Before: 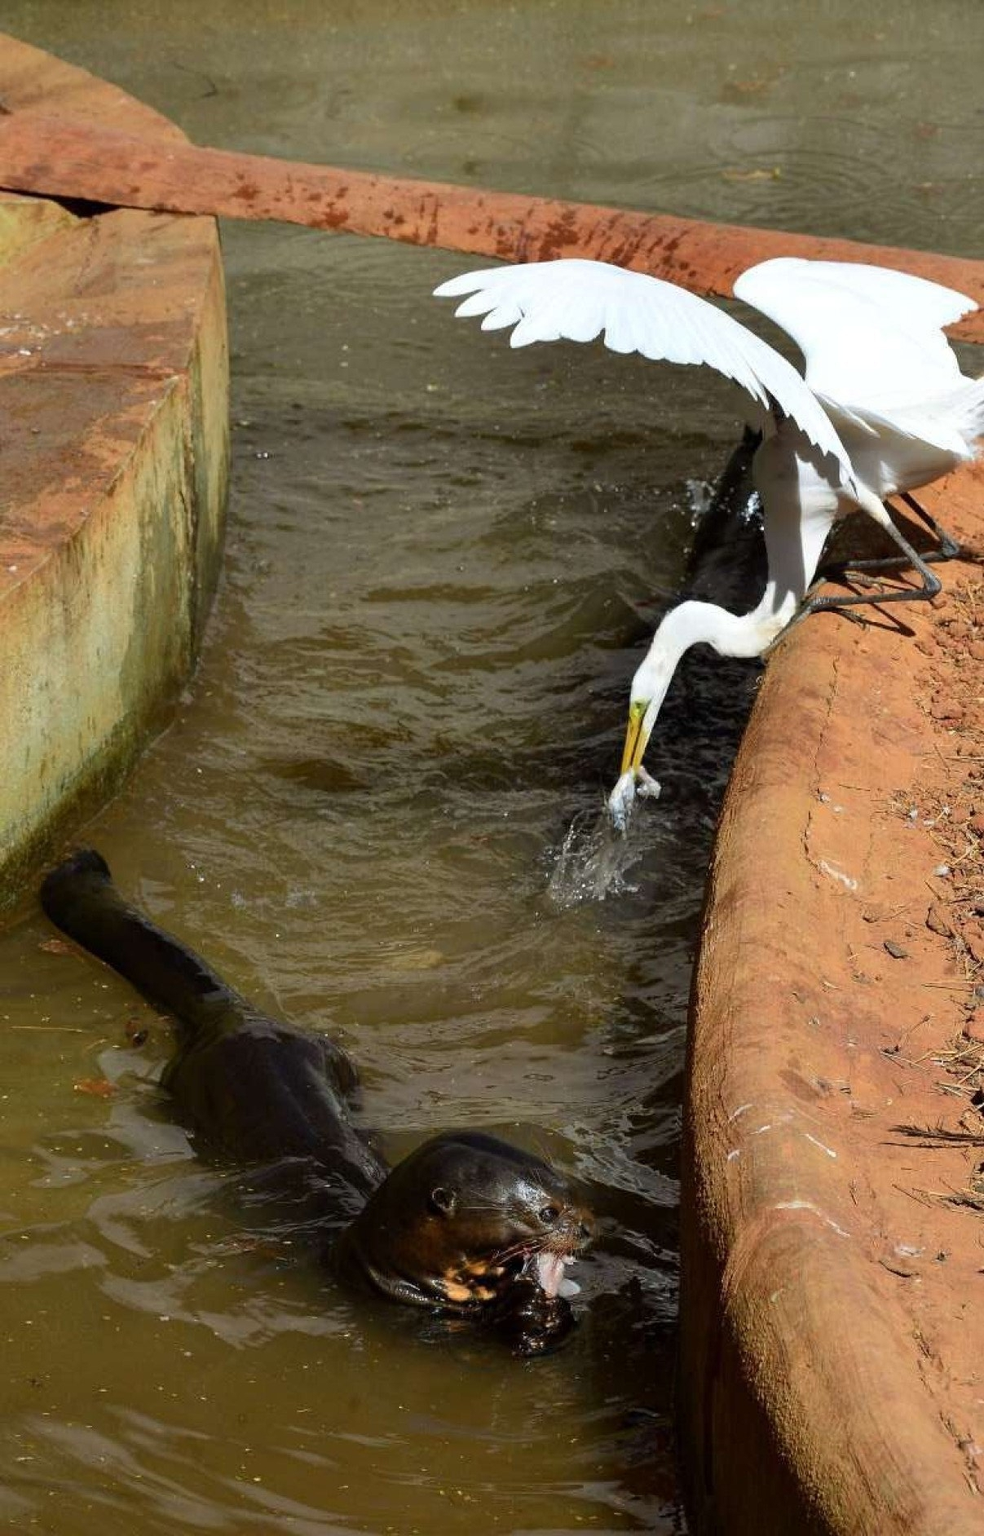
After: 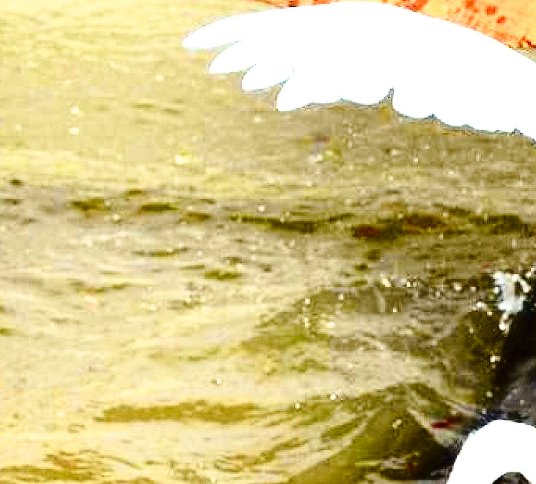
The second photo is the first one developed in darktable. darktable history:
base curve: curves: ch0 [(0, 0) (0.028, 0.03) (0.121, 0.232) (0.46, 0.748) (0.859, 0.968) (1, 1)], preserve colors none
exposure: black level correction 0, exposure 1.289 EV, compensate highlight preservation false
crop: left 28.897%, top 16.82%, right 26.648%, bottom 57.479%
tone curve: curves: ch0 [(0, 0) (0.187, 0.12) (0.384, 0.363) (0.618, 0.698) (0.754, 0.857) (0.875, 0.956) (1, 0.987)]; ch1 [(0, 0) (0.402, 0.36) (0.476, 0.466) (0.501, 0.501) (0.518, 0.514) (0.564, 0.608) (0.614, 0.664) (0.692, 0.744) (1, 1)]; ch2 [(0, 0) (0.435, 0.412) (0.483, 0.481) (0.503, 0.503) (0.522, 0.535) (0.563, 0.601) (0.627, 0.699) (0.699, 0.753) (0.997, 0.858)], color space Lab, independent channels, preserve colors none
